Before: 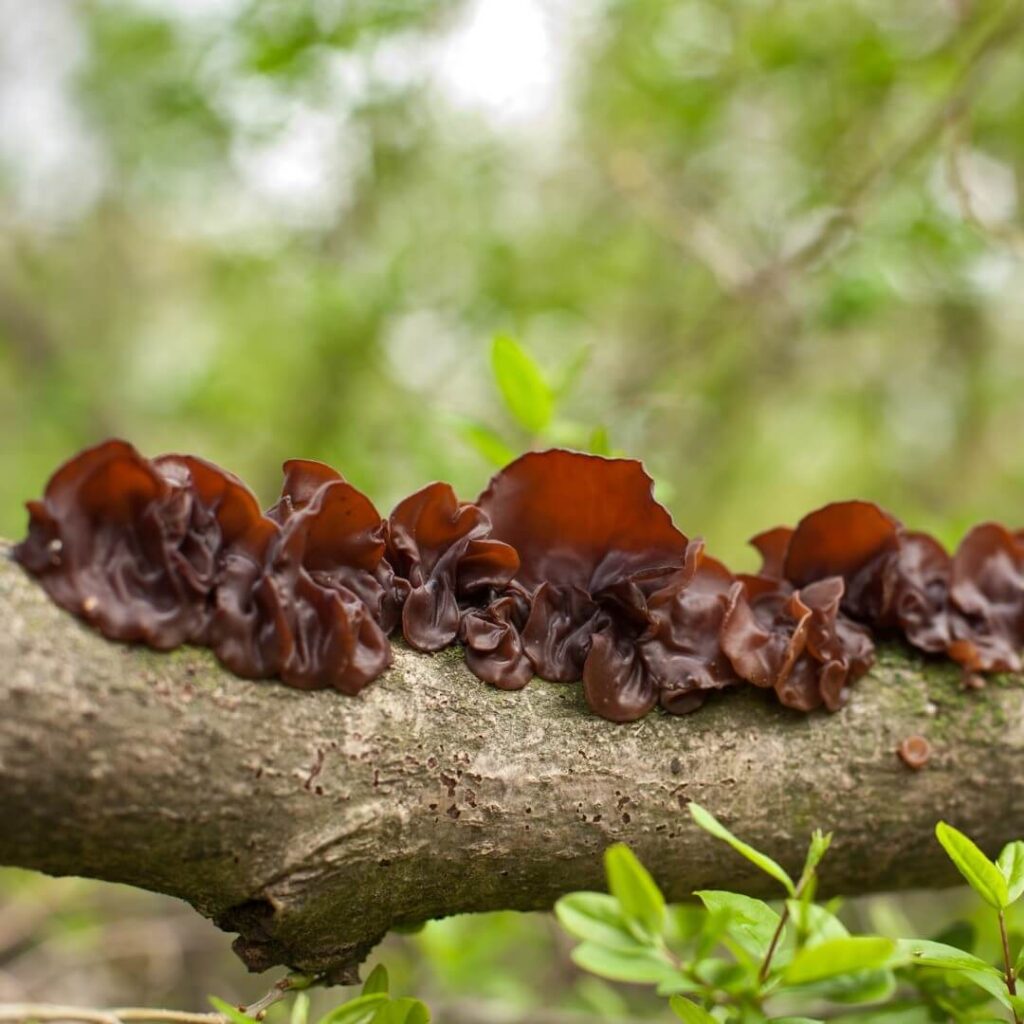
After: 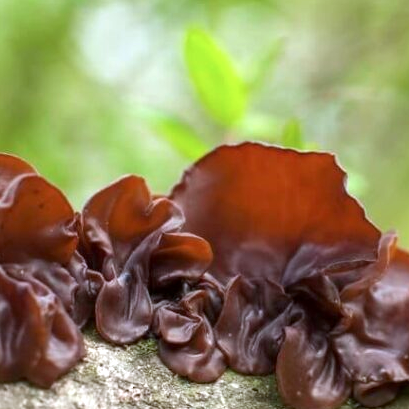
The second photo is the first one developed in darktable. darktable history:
color calibration: x 0.372, y 0.386, temperature 4283.97 K
exposure: black level correction 0.001, exposure 0.5 EV, compensate exposure bias true, compensate highlight preservation false
crop: left 30%, top 30%, right 30%, bottom 30%
white balance: red 1.004, blue 1.024
